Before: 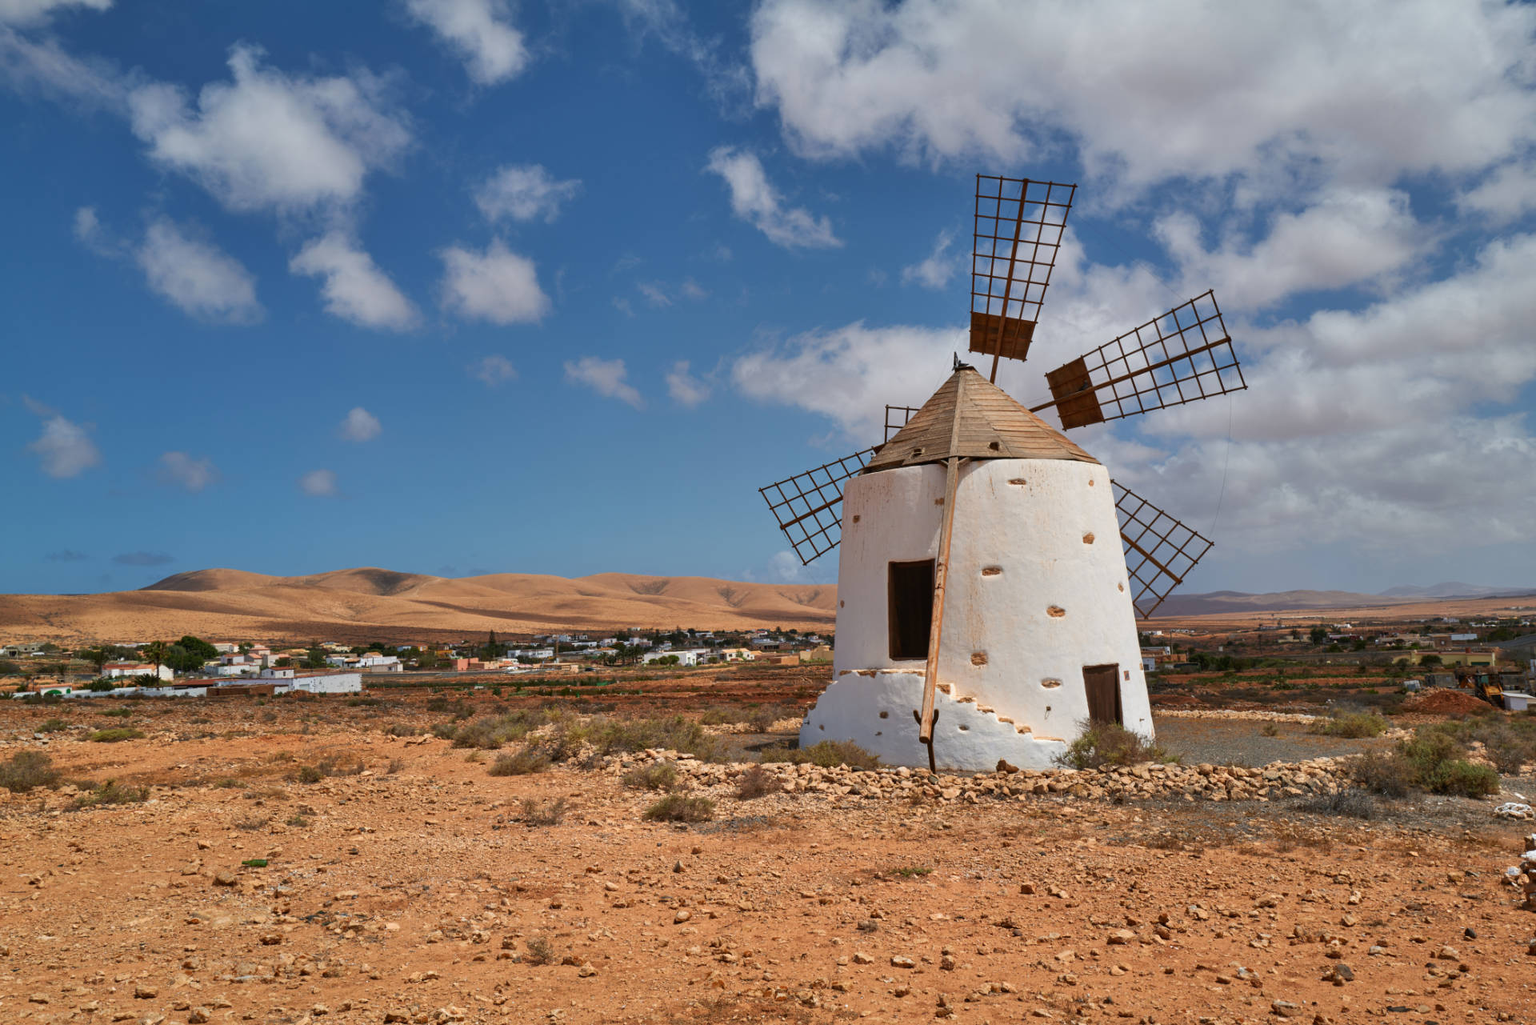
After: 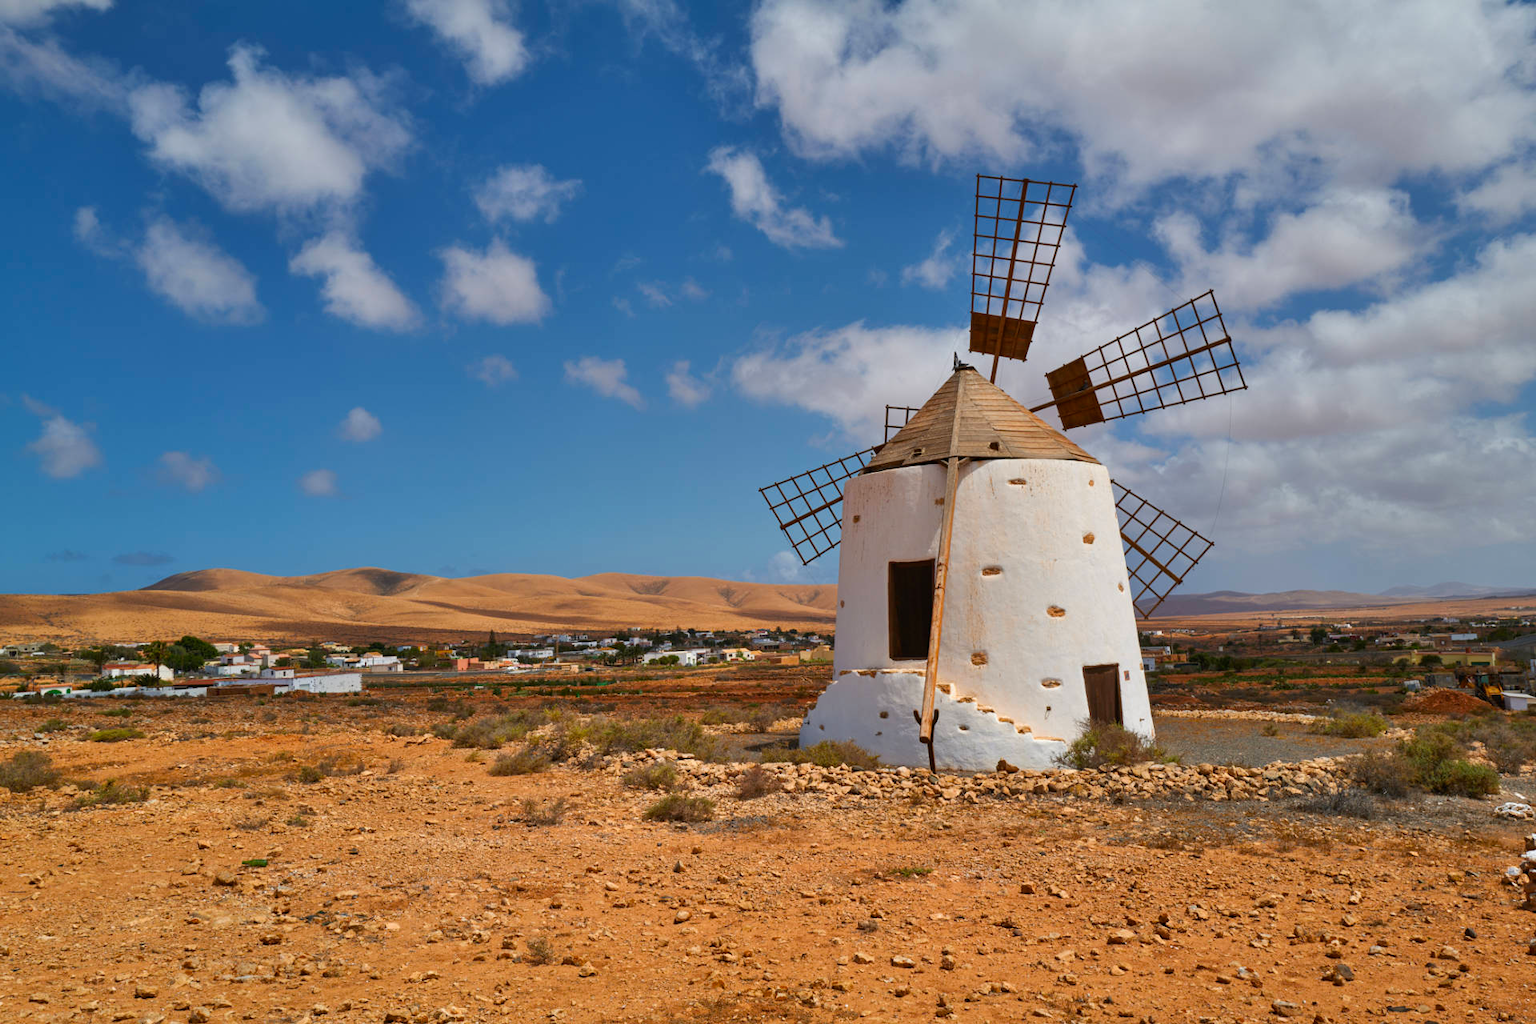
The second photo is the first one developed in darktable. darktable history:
color balance rgb: perceptual saturation grading › global saturation 25.129%
